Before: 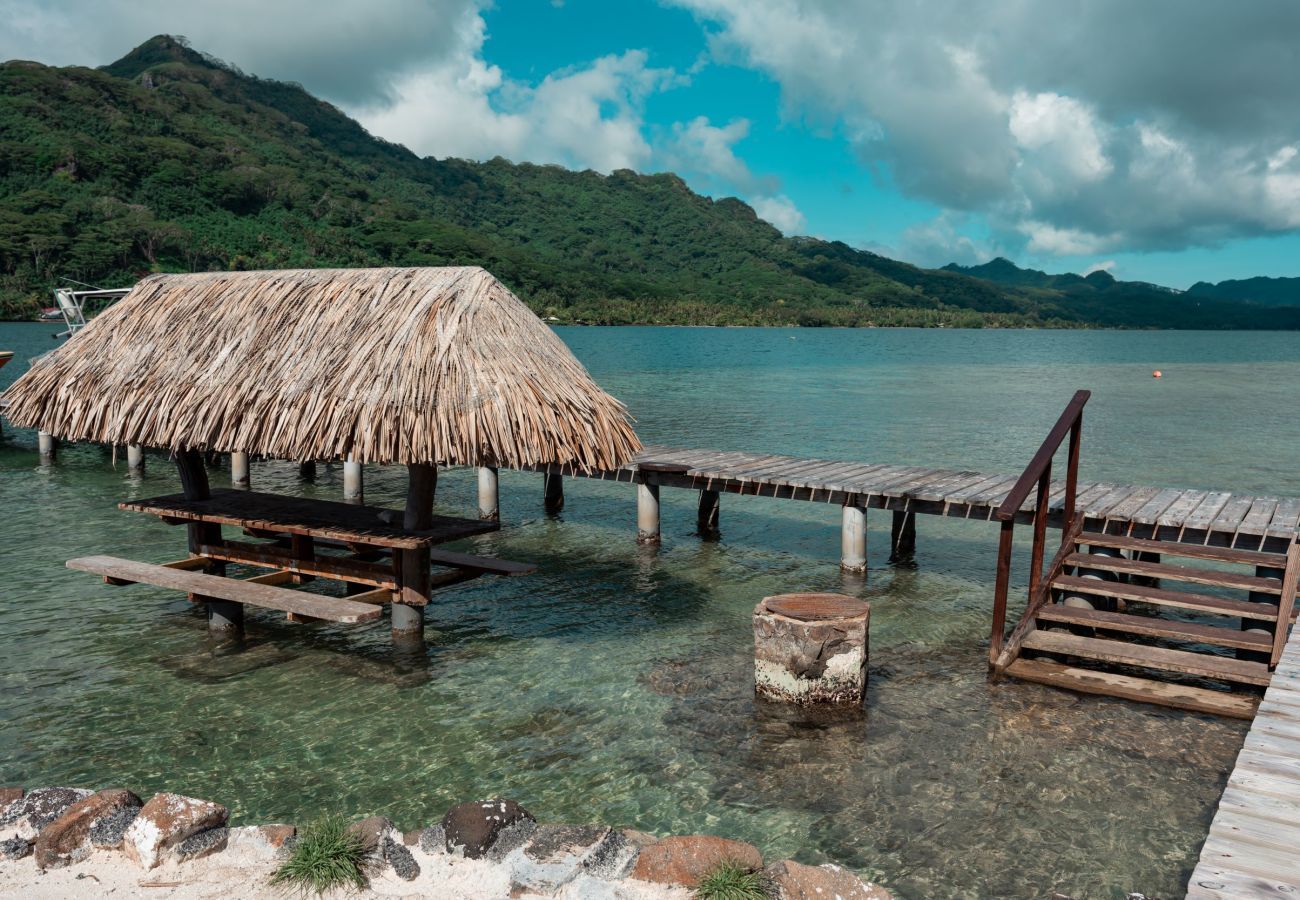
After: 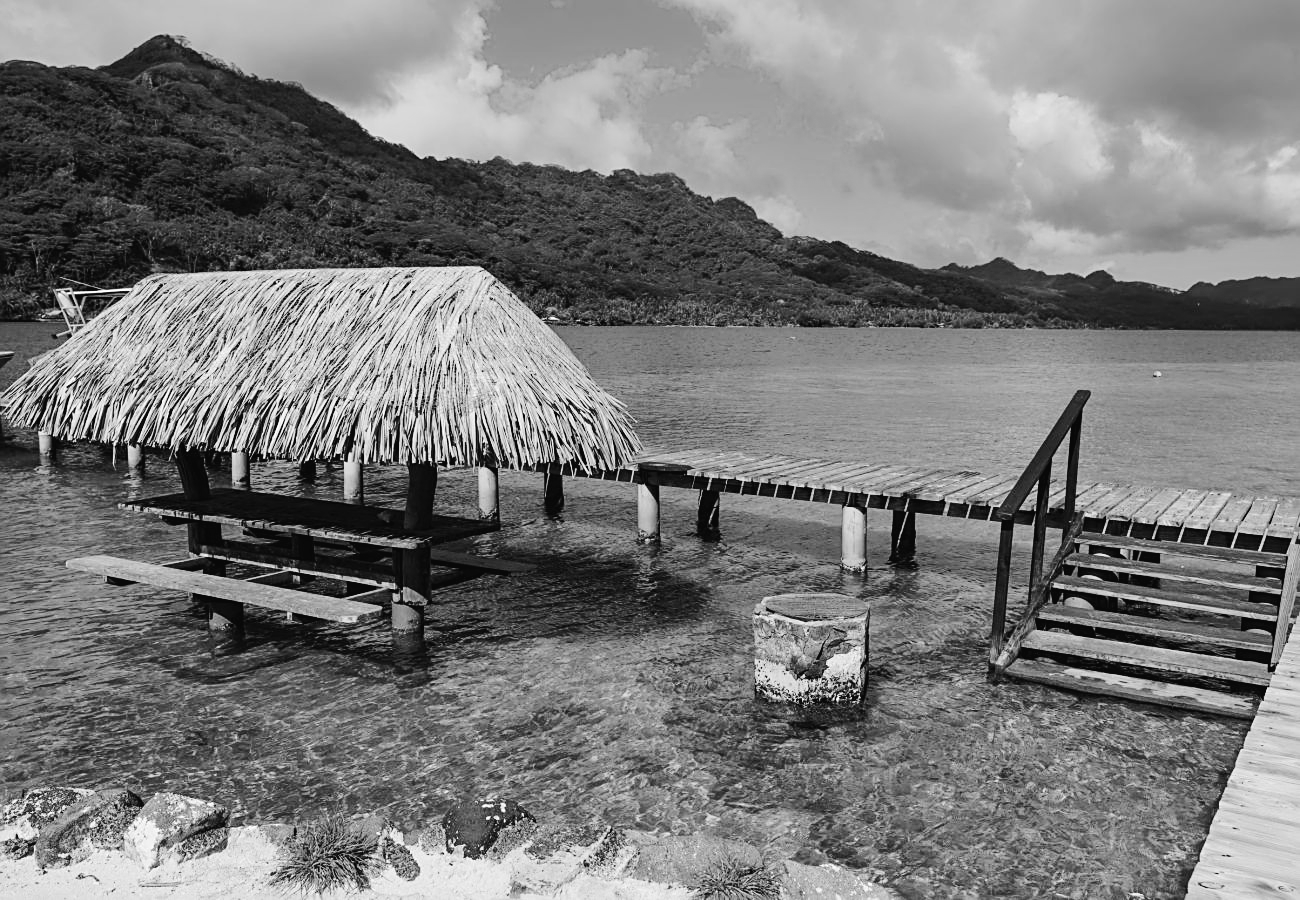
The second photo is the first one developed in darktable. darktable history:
sharpen: on, module defaults
monochrome: a 30.25, b 92.03
tone curve: curves: ch0 [(0, 0.023) (0.103, 0.087) (0.277, 0.28) (0.438, 0.547) (0.546, 0.678) (0.735, 0.843) (0.994, 1)]; ch1 [(0, 0) (0.371, 0.261) (0.465, 0.42) (0.488, 0.477) (0.512, 0.513) (0.542, 0.581) (0.574, 0.647) (0.636, 0.747) (1, 1)]; ch2 [(0, 0) (0.369, 0.388) (0.449, 0.431) (0.478, 0.471) (0.516, 0.517) (0.575, 0.642) (0.649, 0.726) (1, 1)], color space Lab, independent channels, preserve colors none
